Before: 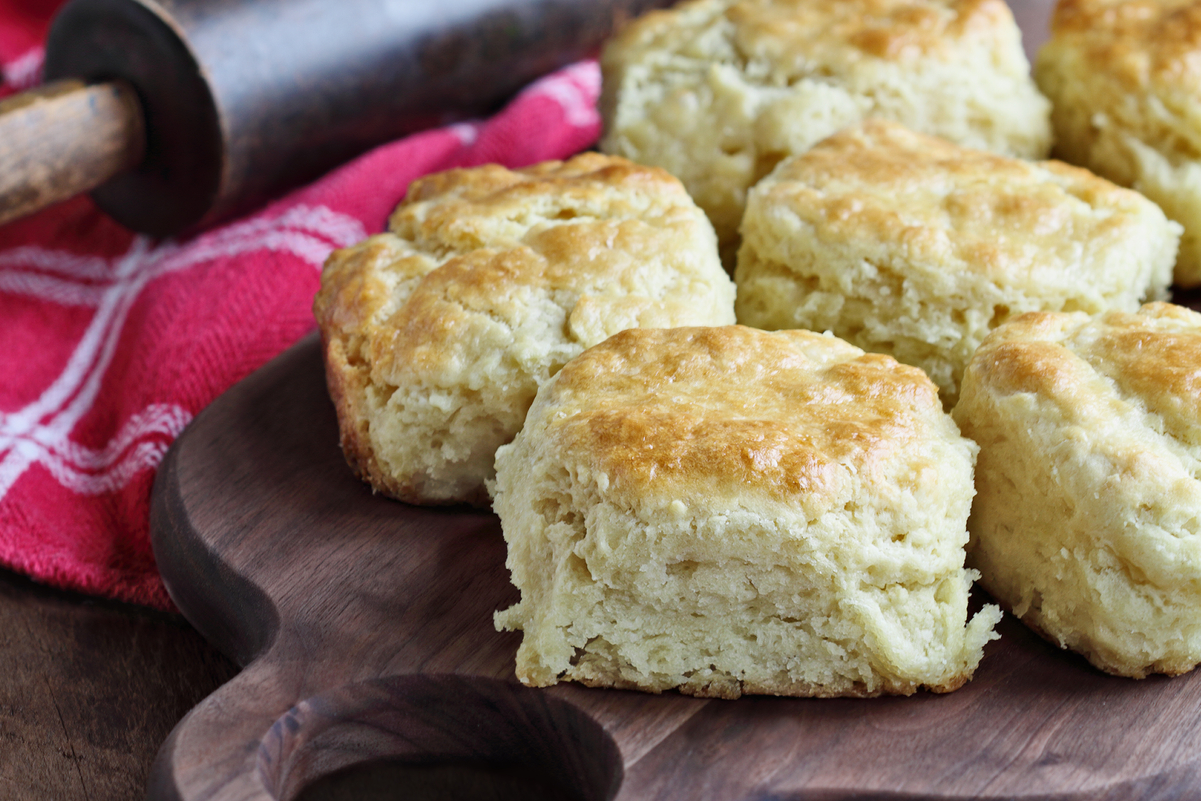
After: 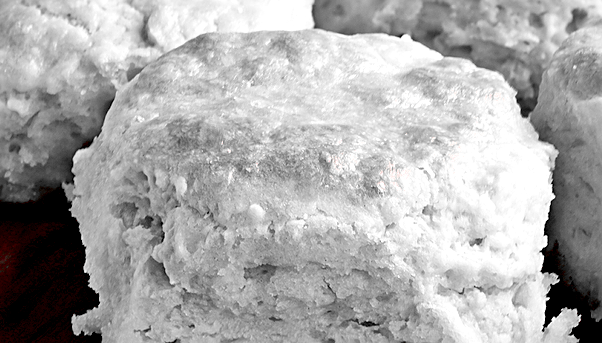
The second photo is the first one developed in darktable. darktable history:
crop: left 35.218%, top 37.051%, right 14.65%, bottom 20.046%
tone equalizer: -8 EV -0.441 EV, -7 EV -0.378 EV, -6 EV -0.307 EV, -5 EV -0.189 EV, -3 EV 0.249 EV, -2 EV 0.335 EV, -1 EV 0.388 EV, +0 EV 0.396 EV
color zones: curves: ch0 [(0, 0.278) (0.143, 0.5) (0.286, 0.5) (0.429, 0.5) (0.571, 0.5) (0.714, 0.5) (0.857, 0.5) (1, 0.5)]; ch1 [(0, 1) (0.143, 0.165) (0.286, 0) (0.429, 0) (0.571, 0) (0.714, 0) (0.857, 0.5) (1, 0.5)]; ch2 [(0, 0.508) (0.143, 0.5) (0.286, 0.5) (0.429, 0.5) (0.571, 0.5) (0.714, 0.5) (0.857, 0.5) (1, 0.5)], mix 19.52%
exposure: black level correction 0.028, exposure -0.078 EV, compensate highlight preservation false
sharpen: on, module defaults
